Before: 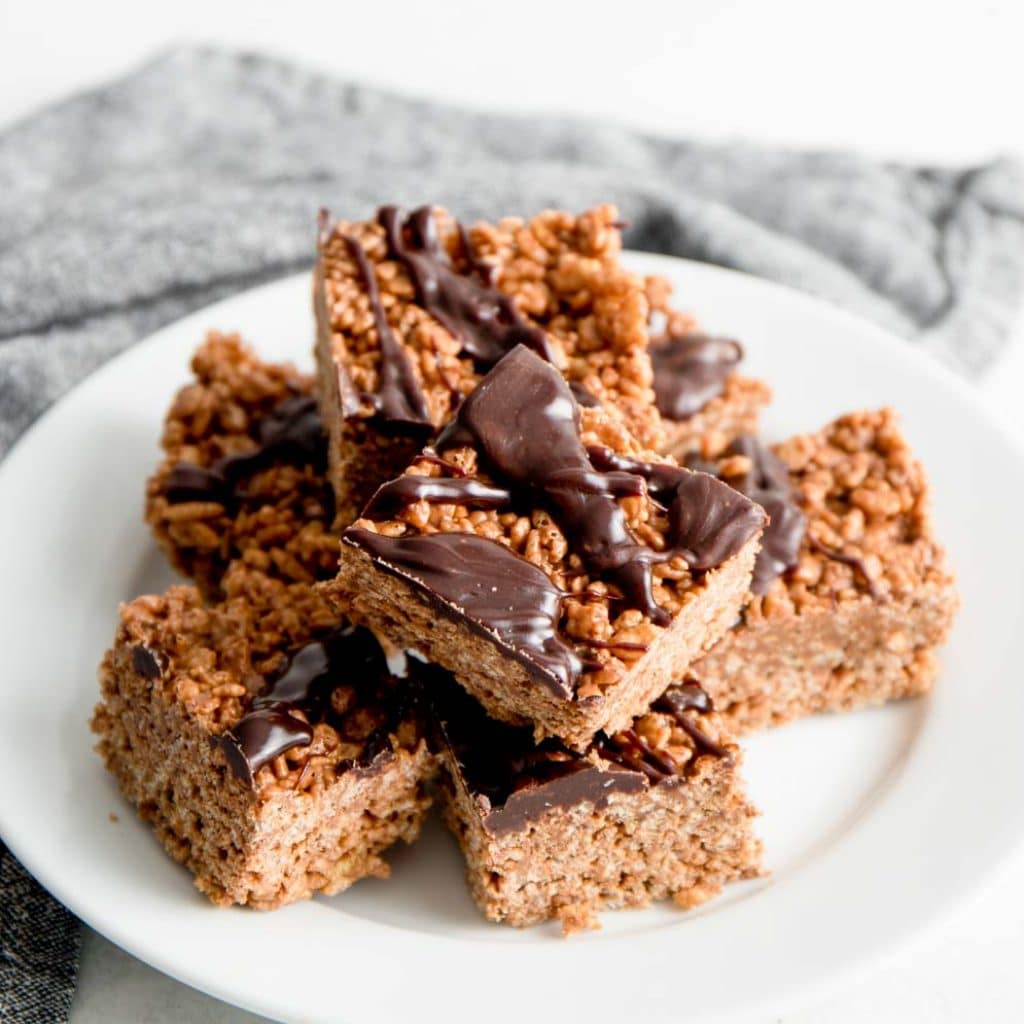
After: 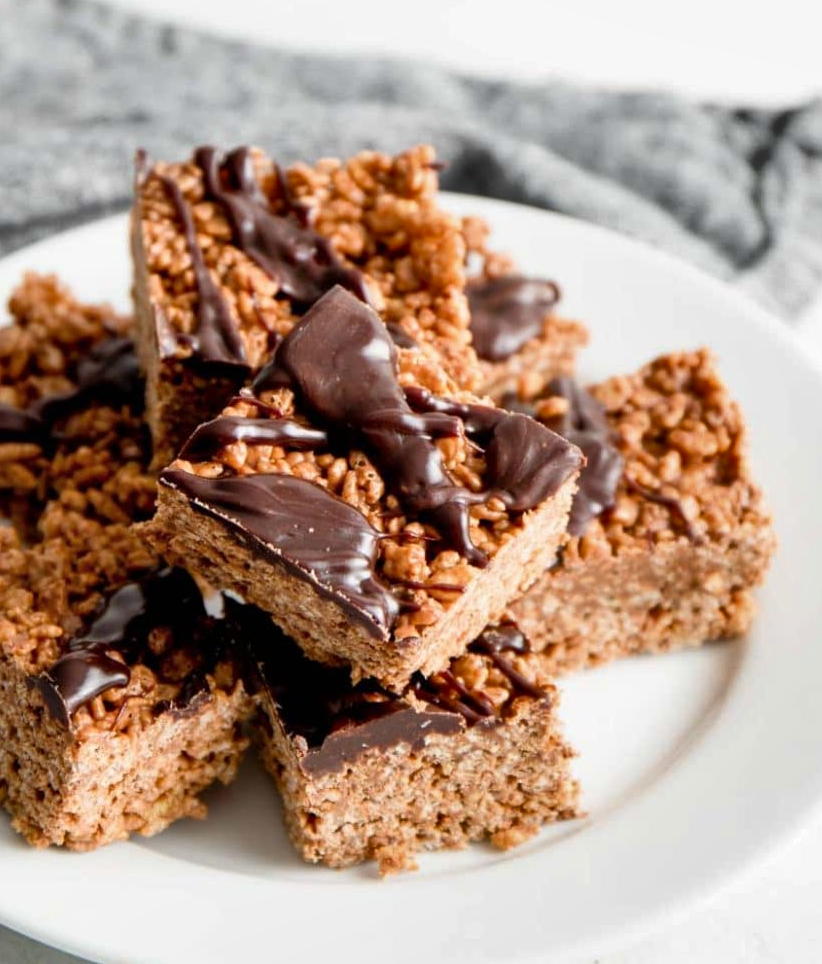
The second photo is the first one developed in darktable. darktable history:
shadows and highlights: radius 133.83, soften with gaussian
crop and rotate: left 17.959%, top 5.771%, right 1.742%
